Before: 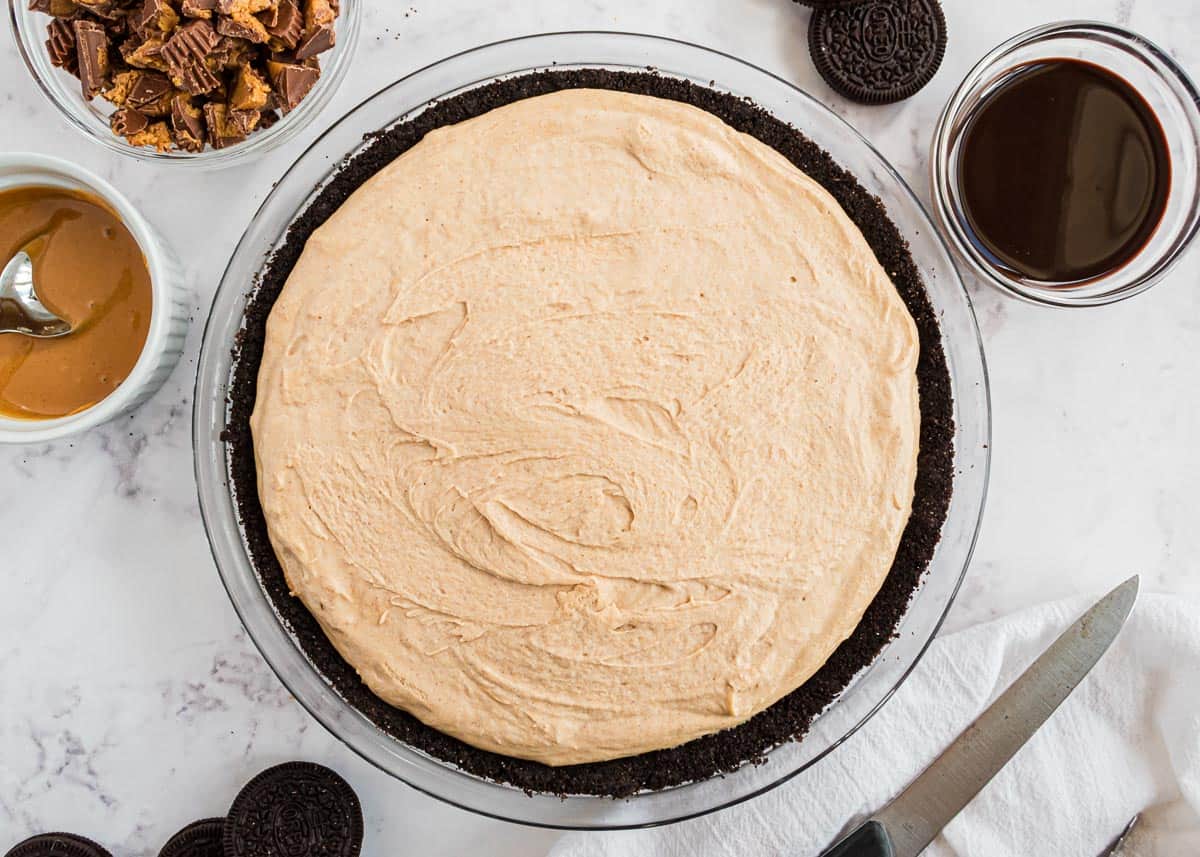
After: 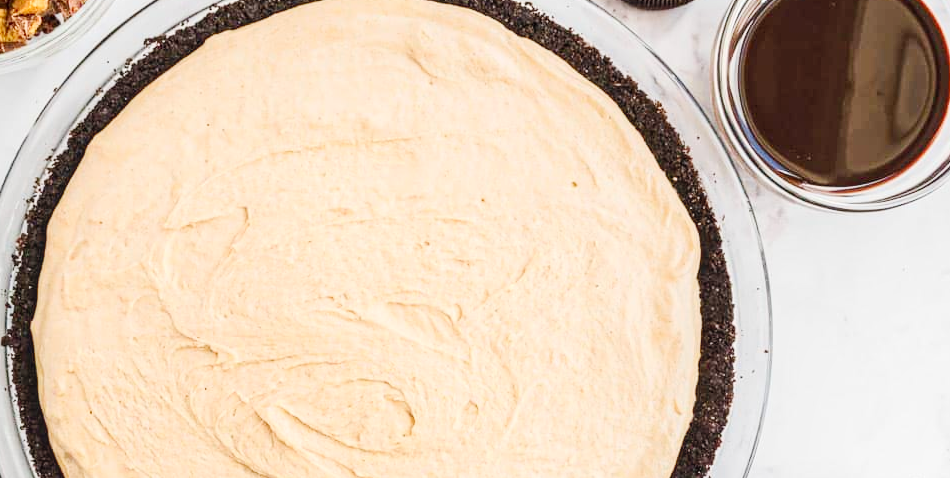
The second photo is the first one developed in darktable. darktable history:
contrast brightness saturation: contrast 0.202, brightness 0.167, saturation 0.218
crop: left 18.303%, top 11.124%, right 2.456%, bottom 33.07%
local contrast: on, module defaults
base curve: curves: ch0 [(0, 0) (0.158, 0.273) (0.879, 0.895) (1, 1)], preserve colors none
